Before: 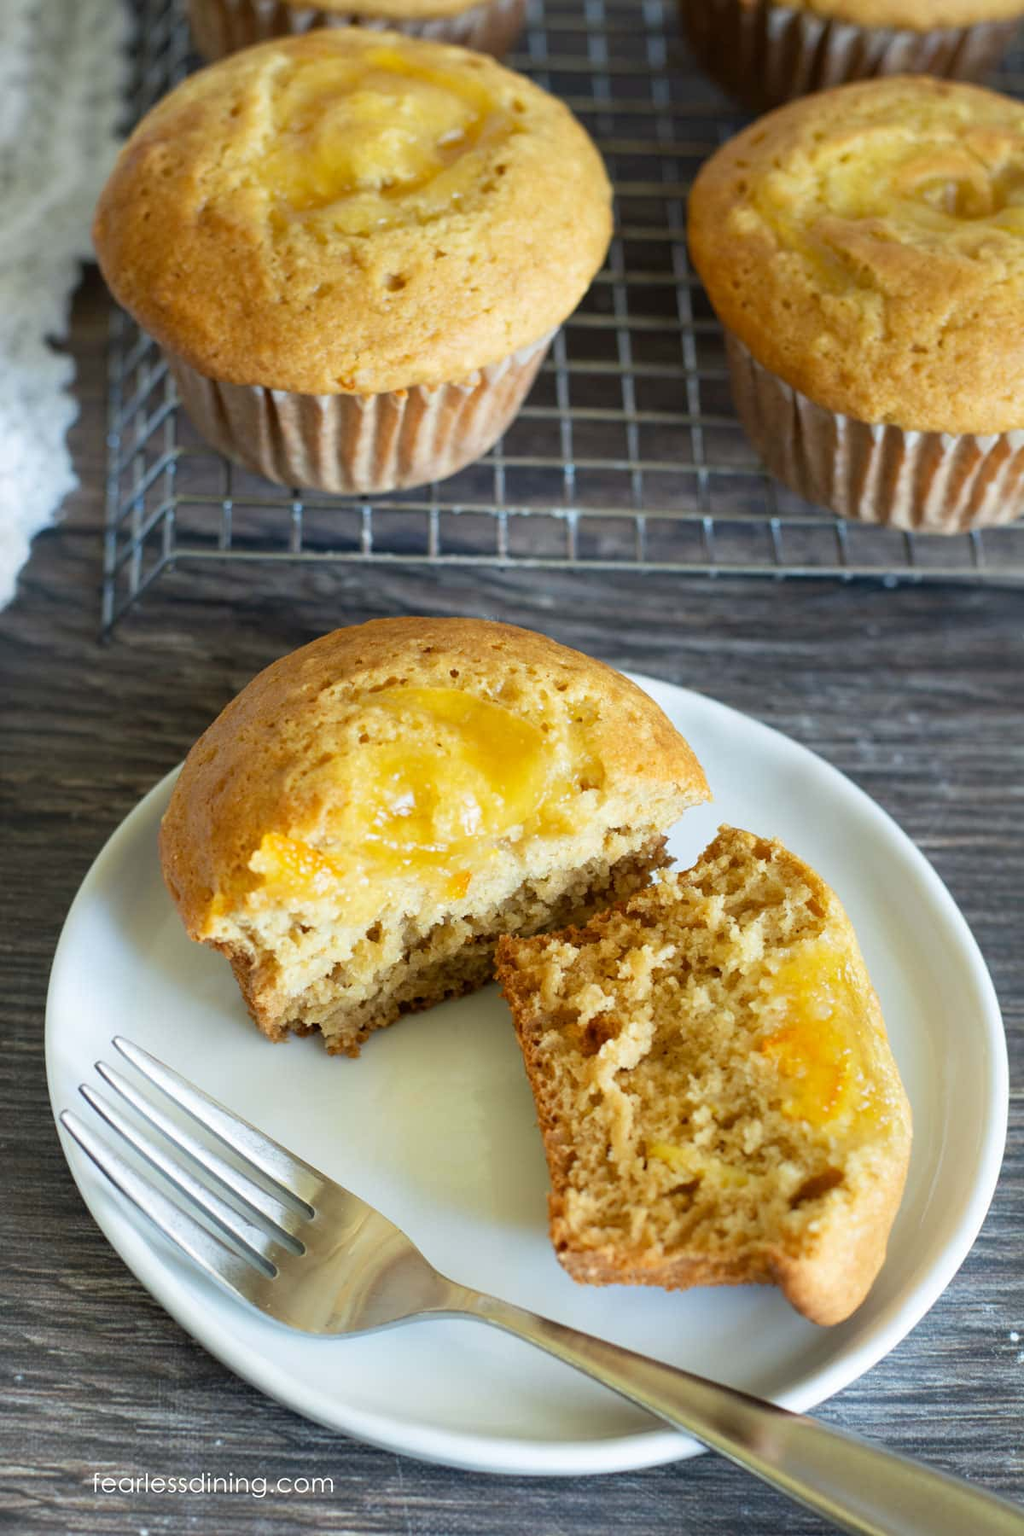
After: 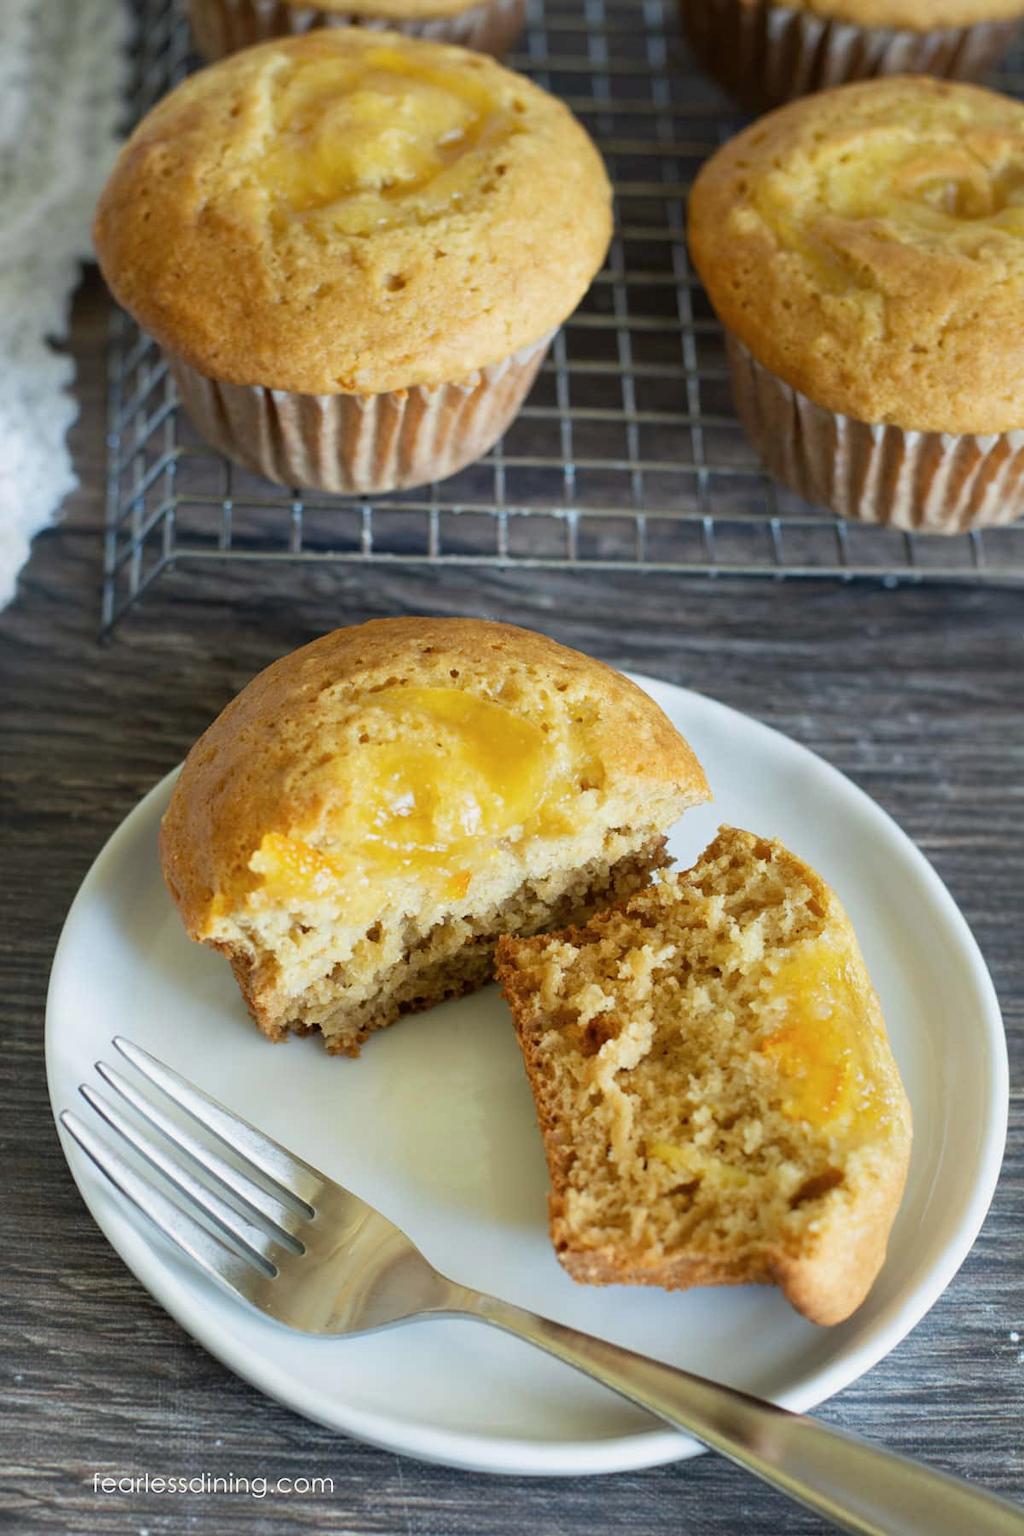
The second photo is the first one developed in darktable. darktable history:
contrast brightness saturation: saturation -0.047
exposure: exposure -0.14 EV, compensate highlight preservation false
